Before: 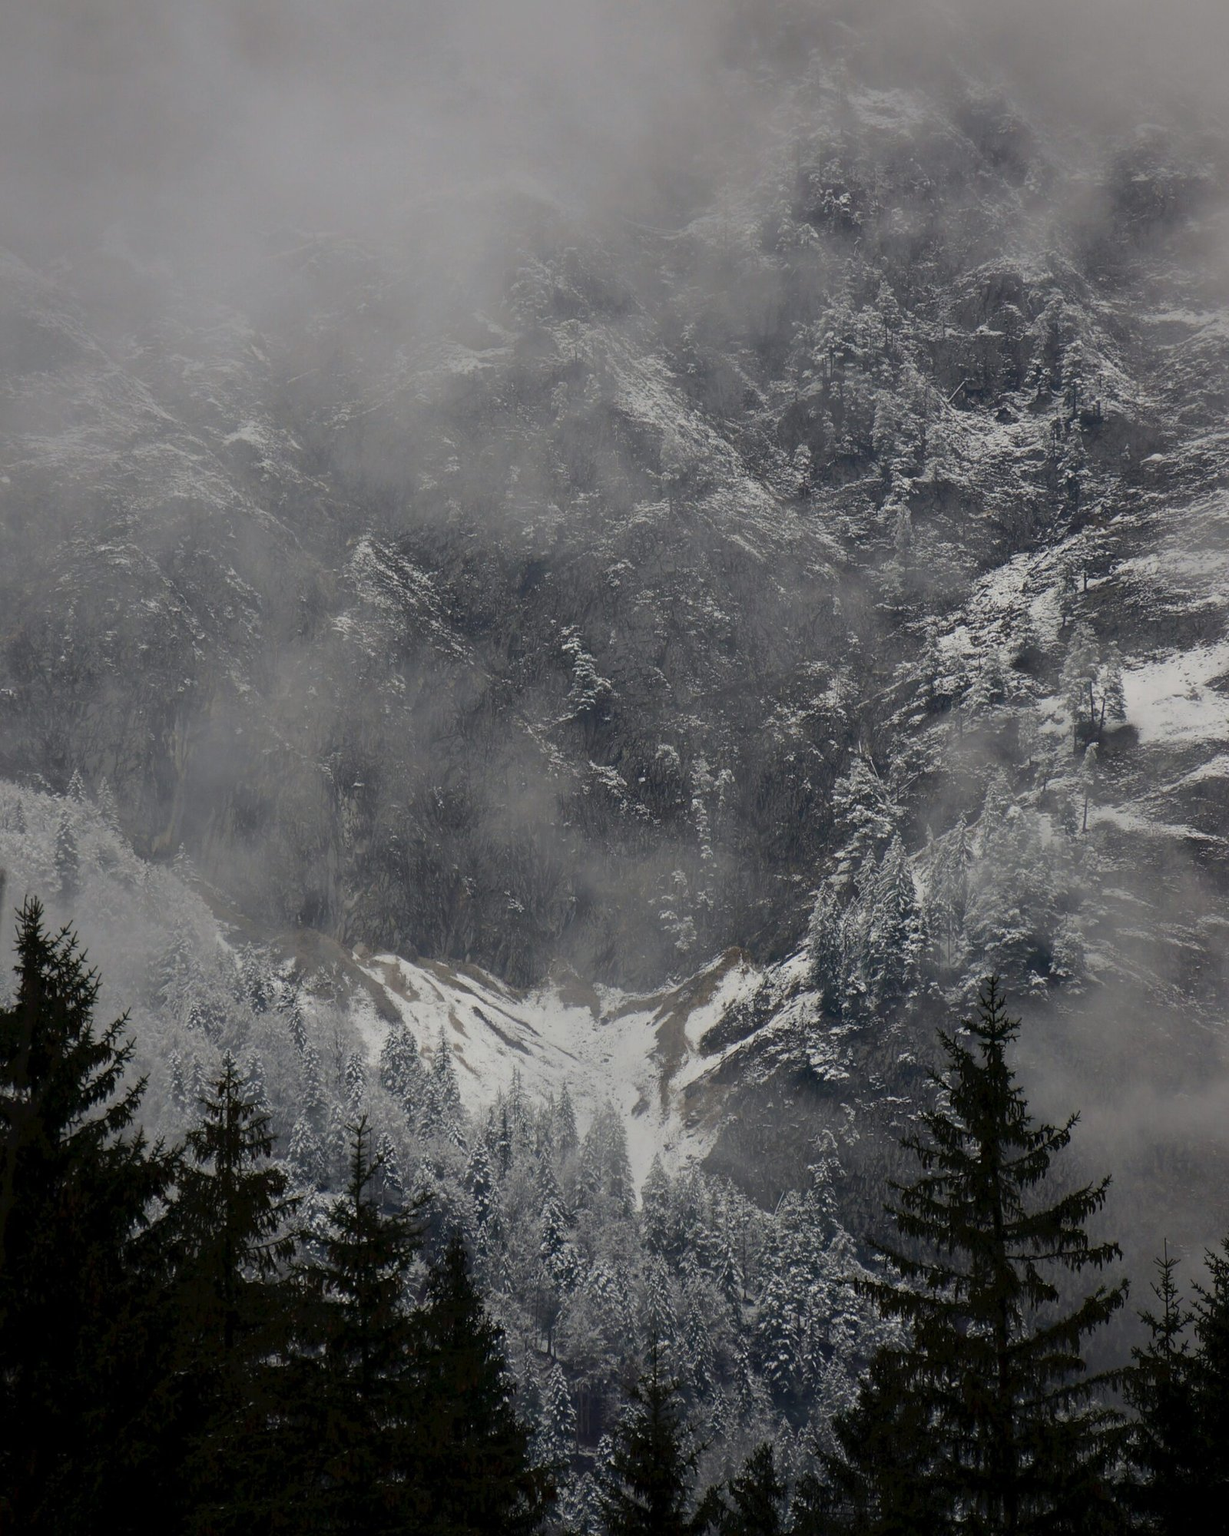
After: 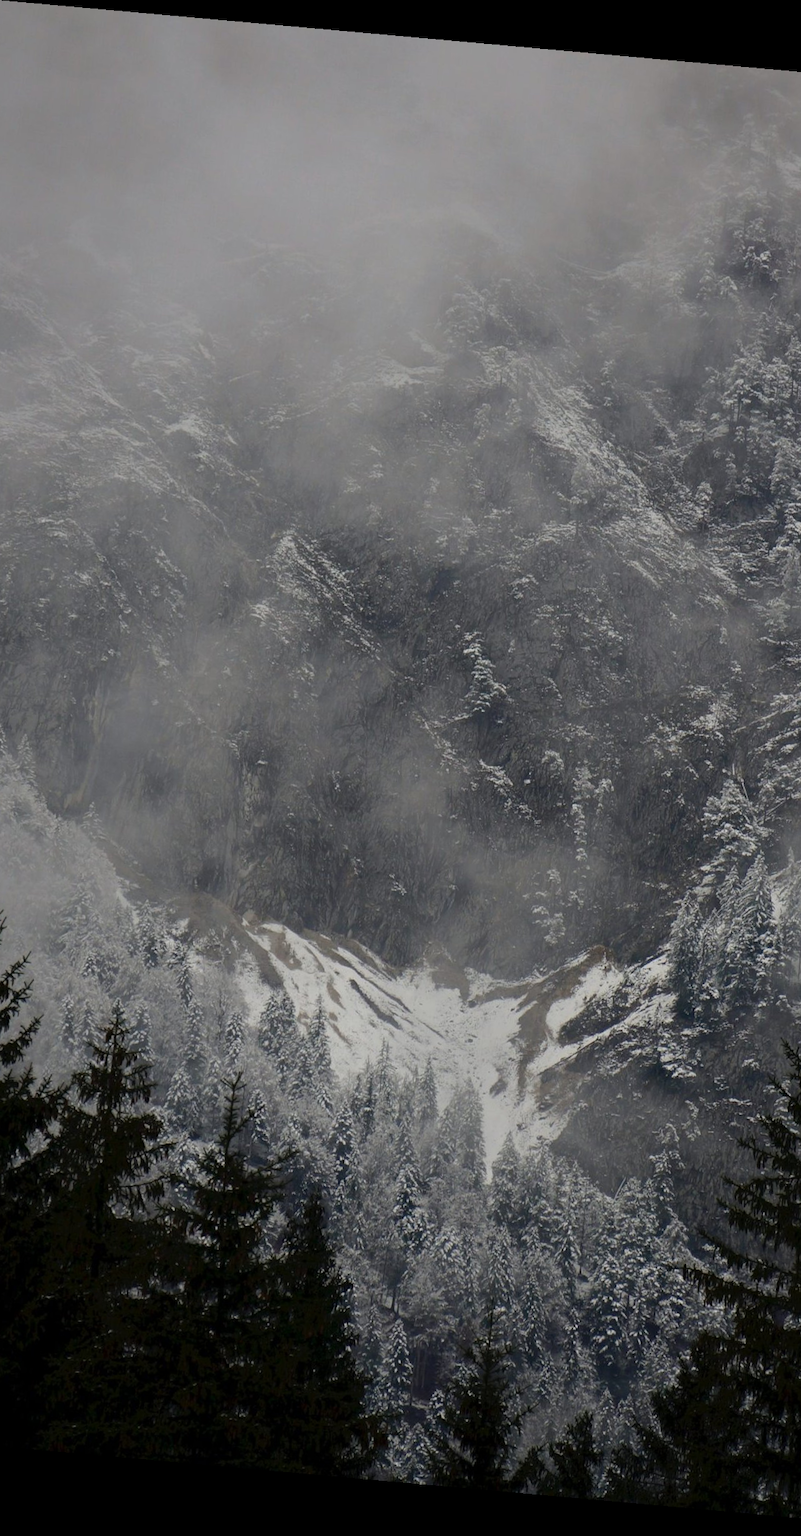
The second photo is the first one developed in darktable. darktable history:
rotate and perspective: rotation 5.12°, automatic cropping off
crop: left 10.644%, right 26.528%
